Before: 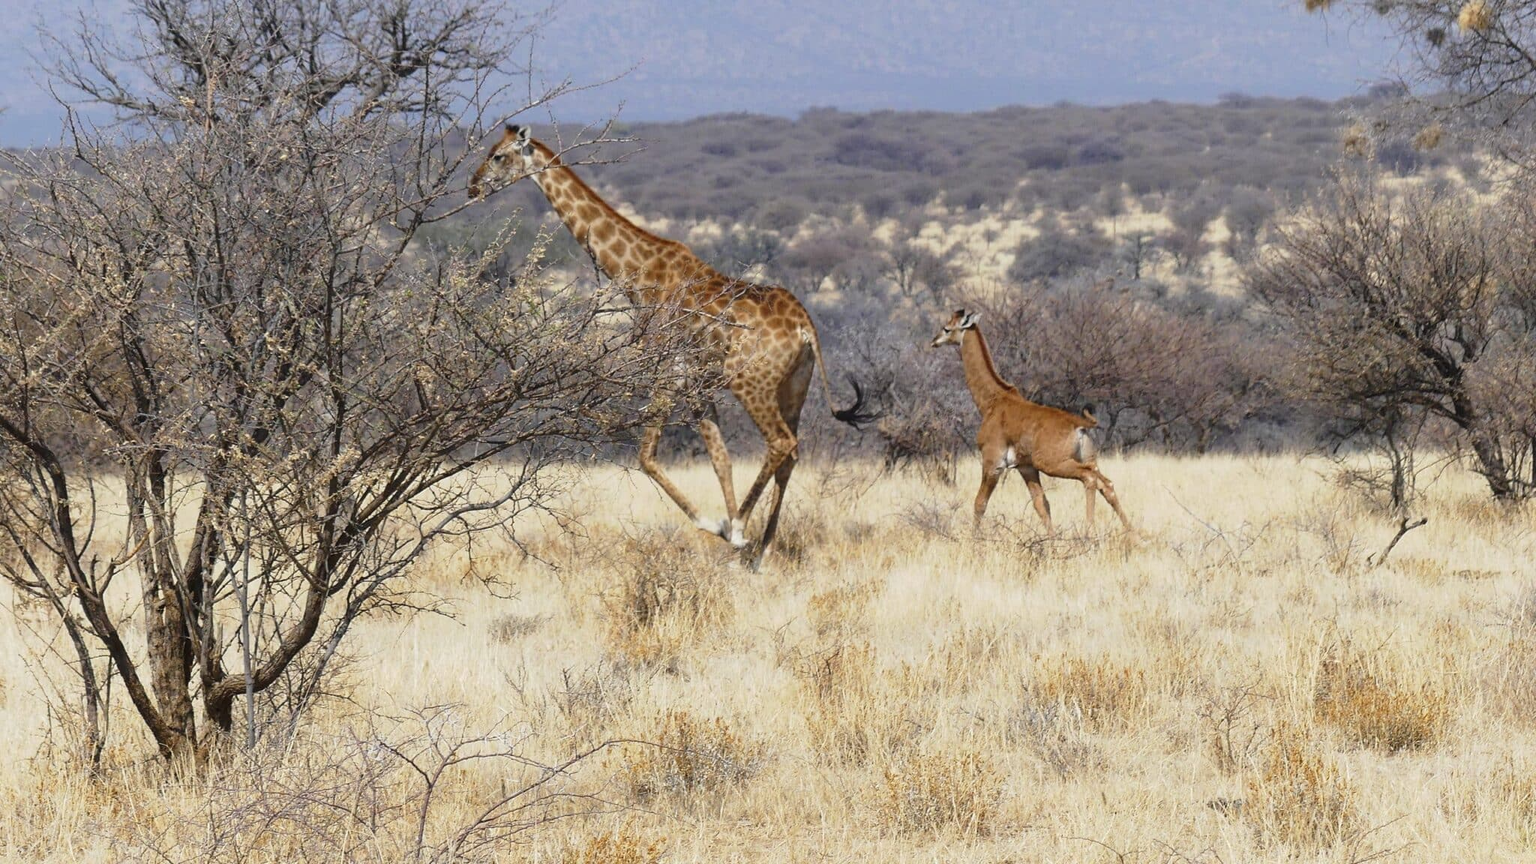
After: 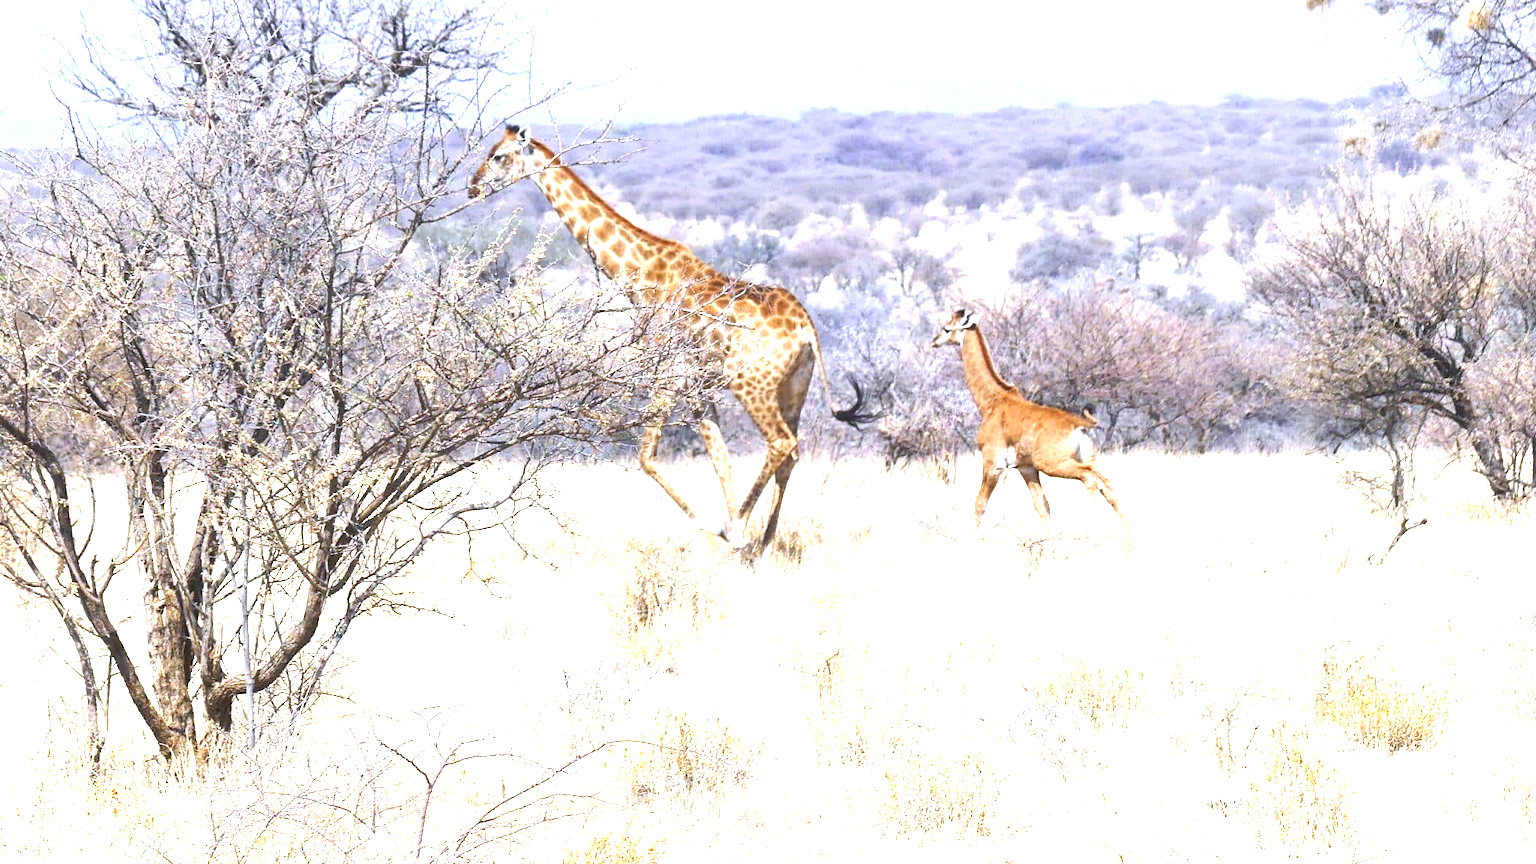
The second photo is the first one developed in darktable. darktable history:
exposure: black level correction 0, exposure 1.9 EV, compensate highlight preservation false
white balance: red 0.967, blue 1.119, emerald 0.756
